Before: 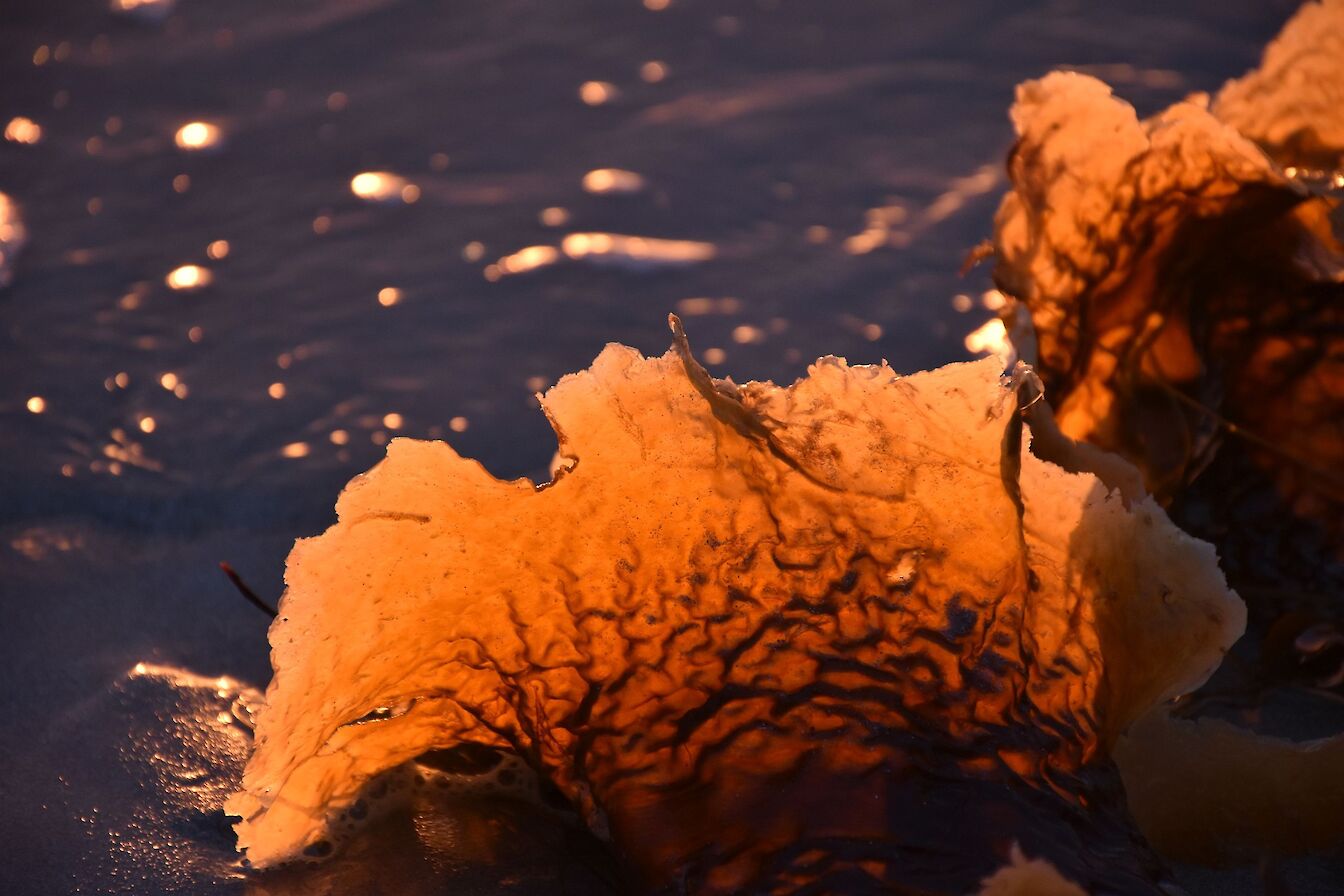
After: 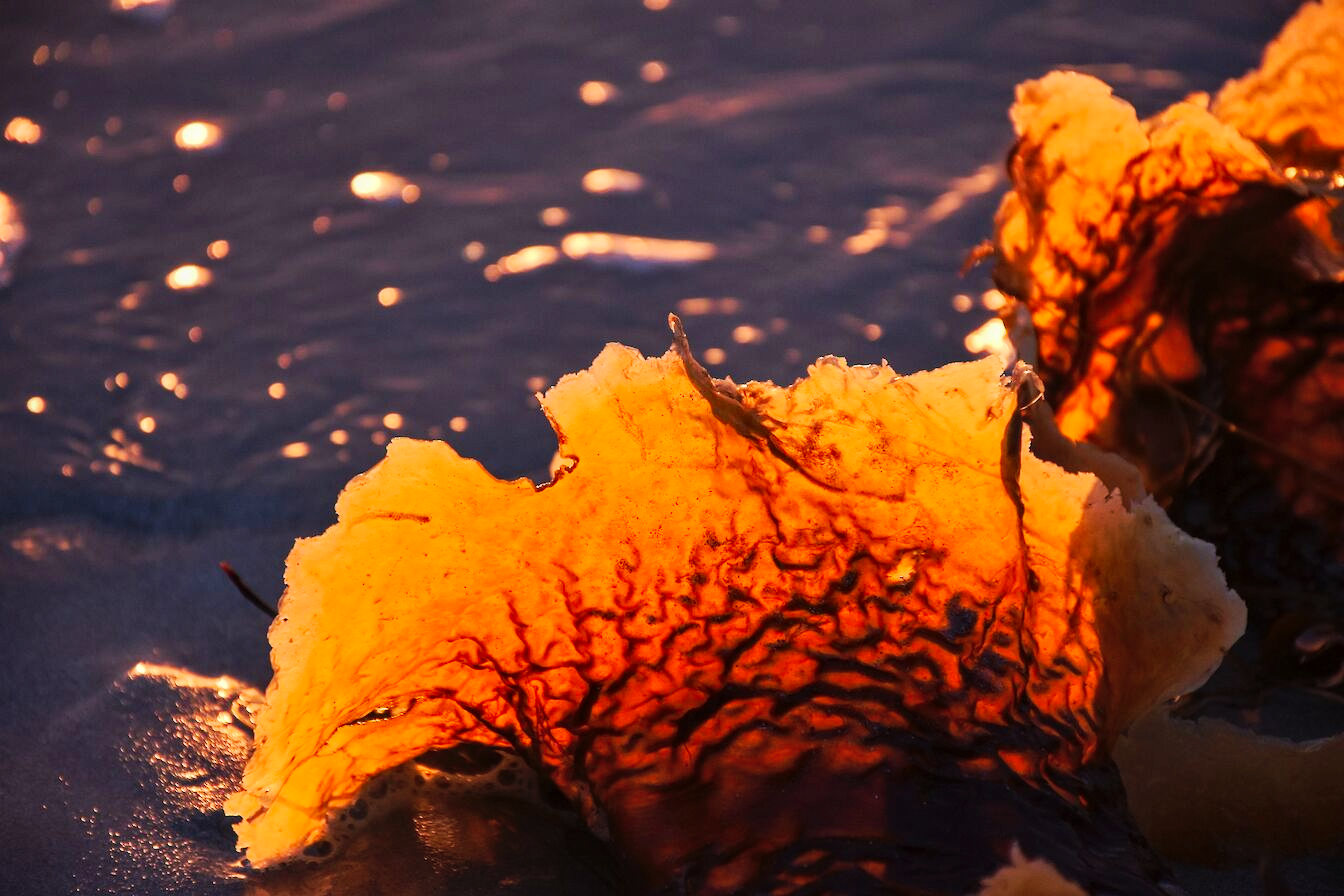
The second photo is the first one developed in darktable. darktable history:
contrast brightness saturation: contrast 0.07, brightness 0.08, saturation 0.18
local contrast: on, module defaults
tone curve: curves: ch0 [(0, 0) (0.003, 0.005) (0.011, 0.011) (0.025, 0.022) (0.044, 0.035) (0.069, 0.051) (0.1, 0.073) (0.136, 0.106) (0.177, 0.147) (0.224, 0.195) (0.277, 0.253) (0.335, 0.315) (0.399, 0.388) (0.468, 0.488) (0.543, 0.586) (0.623, 0.685) (0.709, 0.764) (0.801, 0.838) (0.898, 0.908) (1, 1)], preserve colors none
